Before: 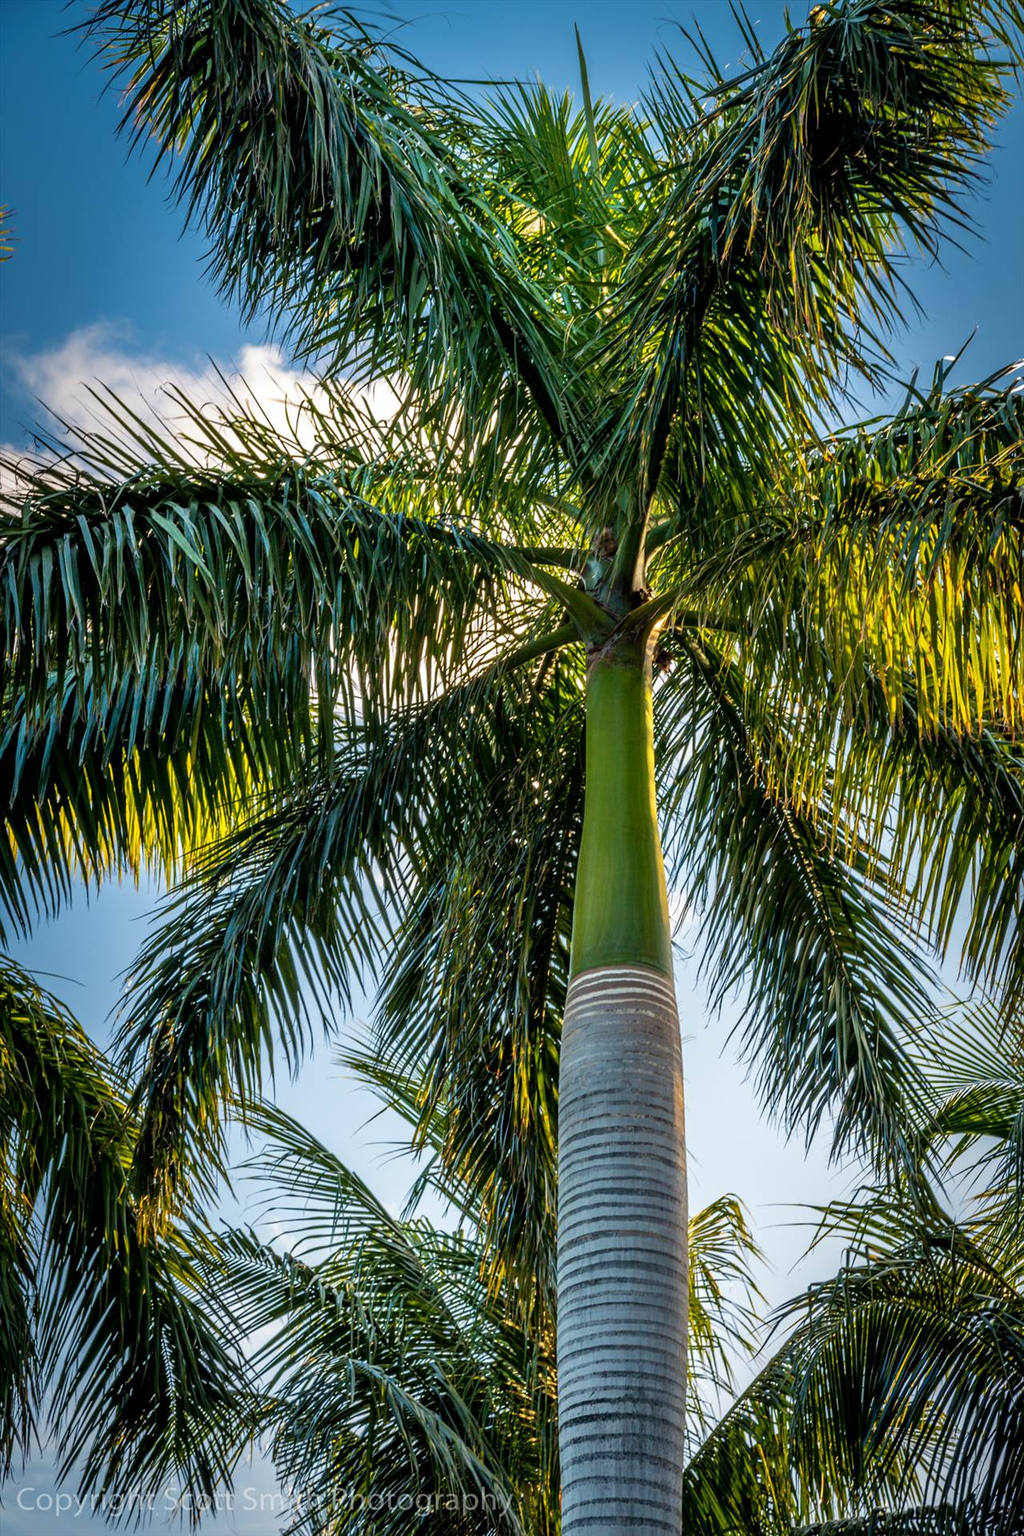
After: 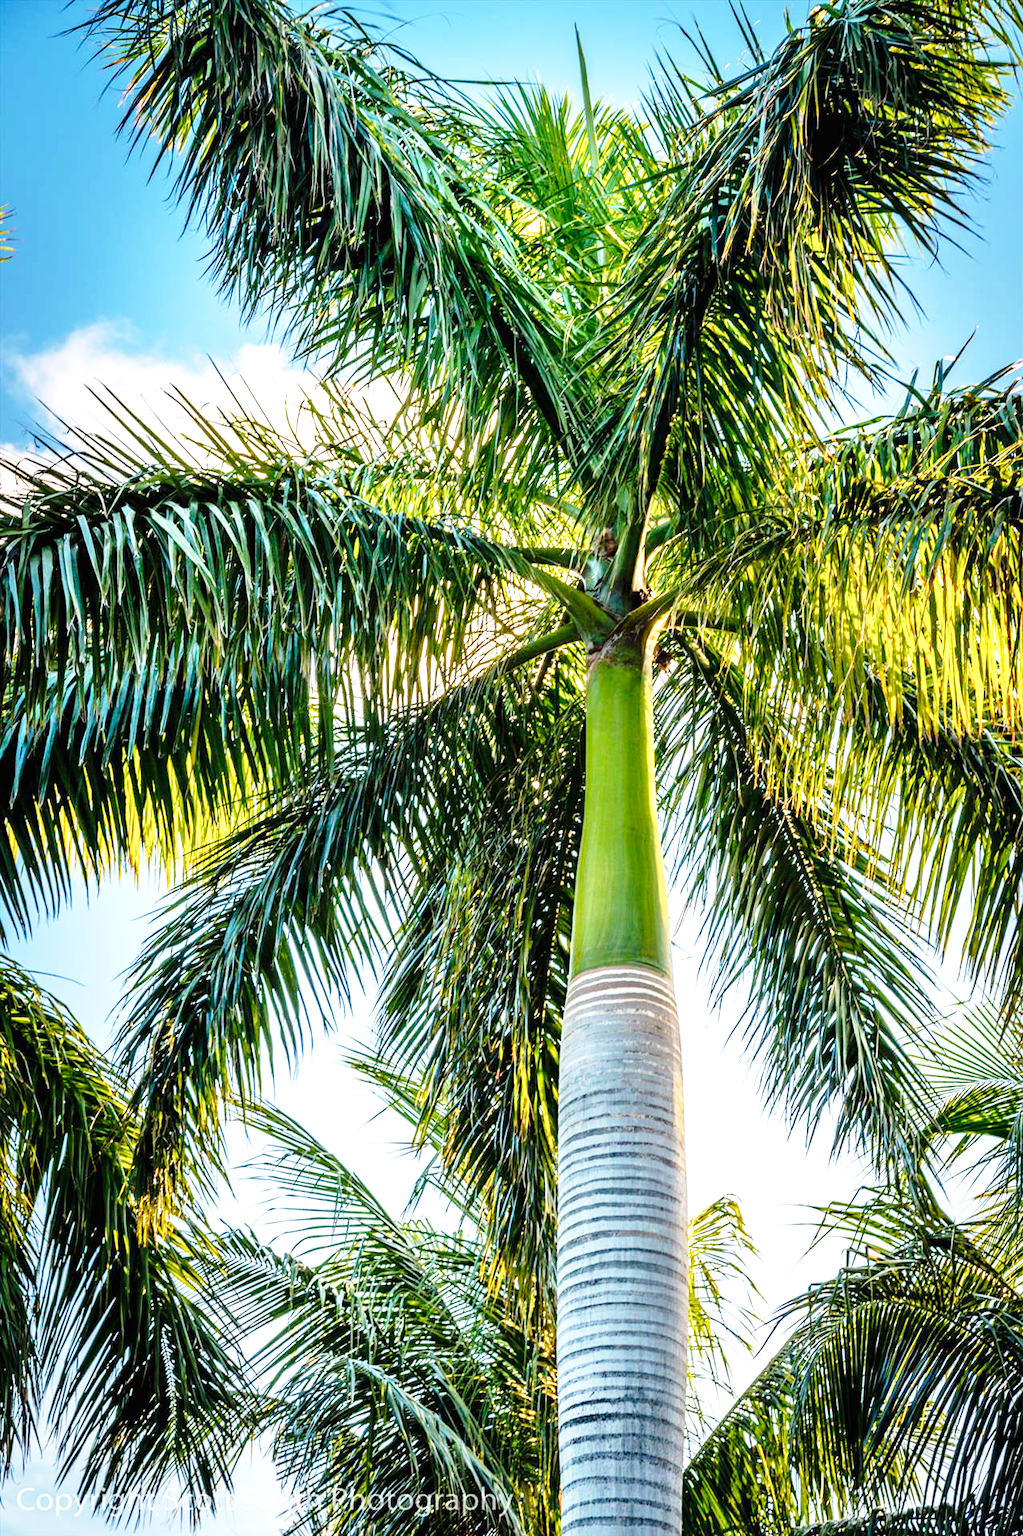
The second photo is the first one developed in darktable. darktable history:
rotate and perspective: automatic cropping off
base curve: curves: ch0 [(0, 0) (0.028, 0.03) (0.121, 0.232) (0.46, 0.748) (0.859, 0.968) (1, 1)], preserve colors none
exposure: black level correction 0, exposure 1 EV, compensate highlight preservation false
